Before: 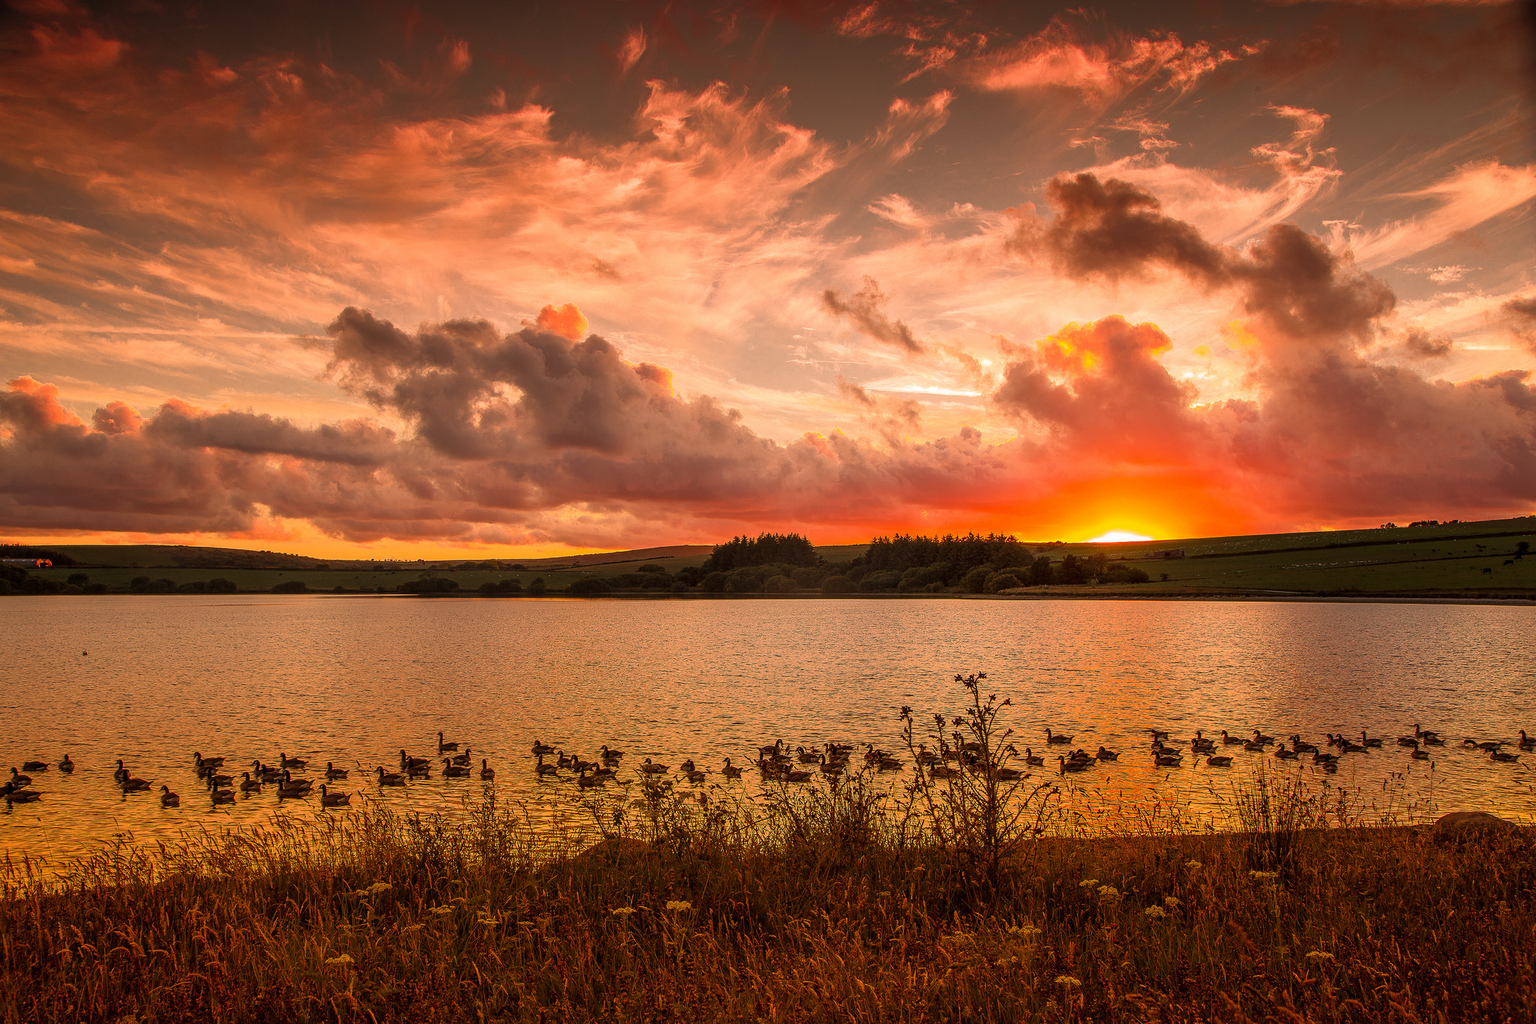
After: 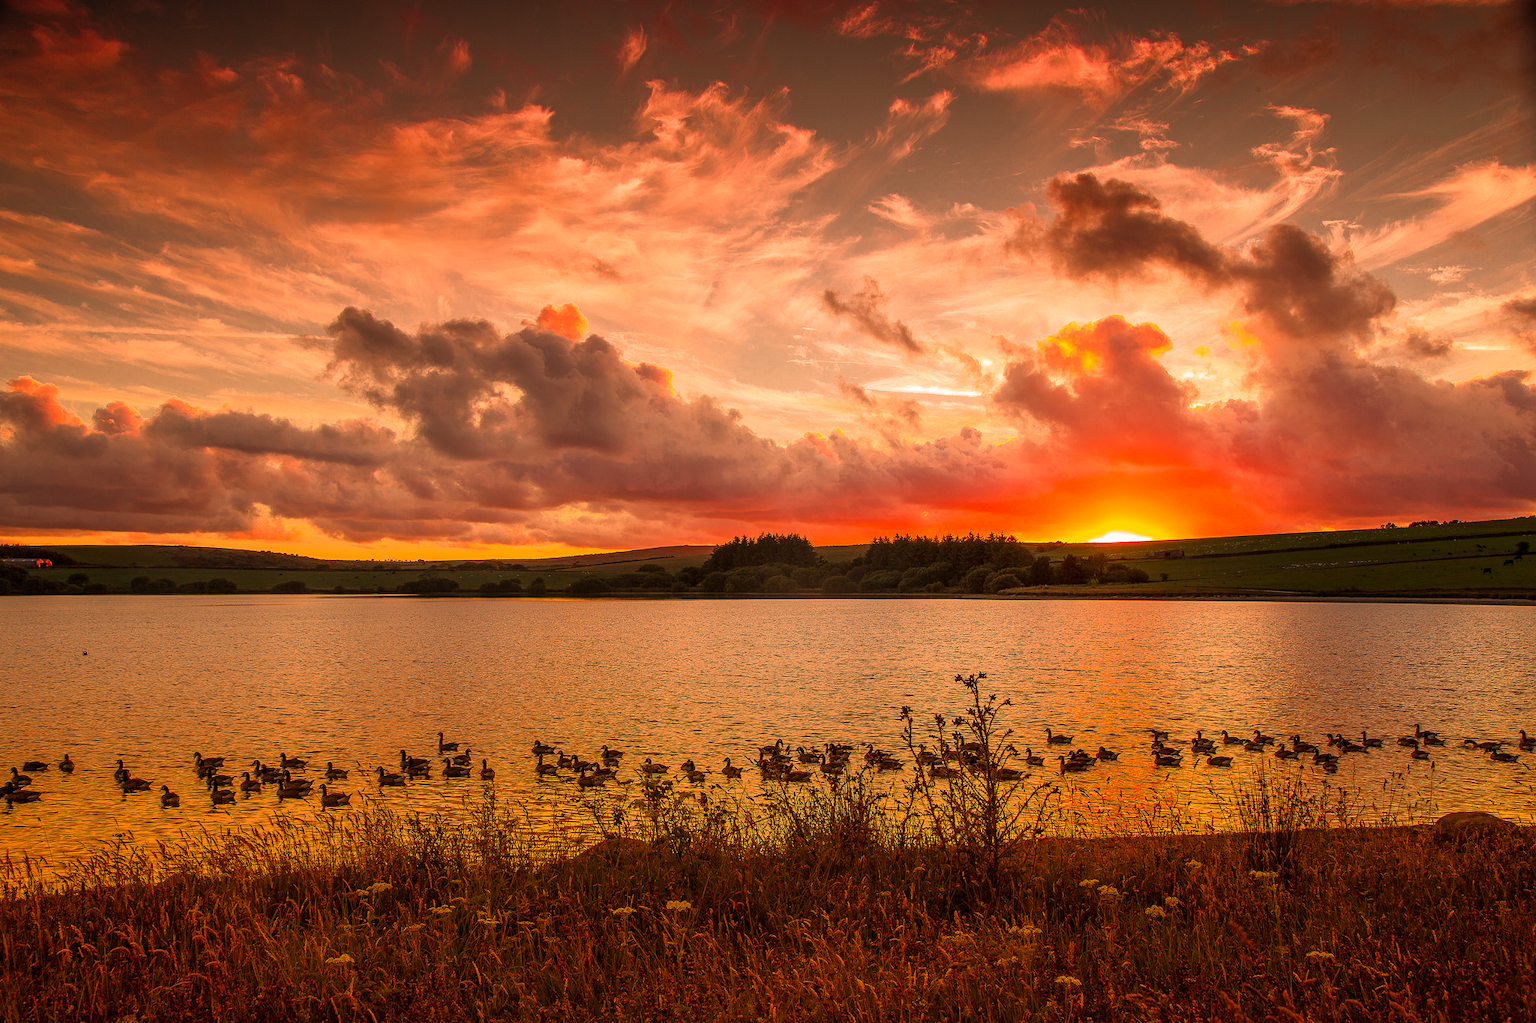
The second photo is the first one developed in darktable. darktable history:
contrast brightness saturation: saturation 0.127
velvia: on, module defaults
